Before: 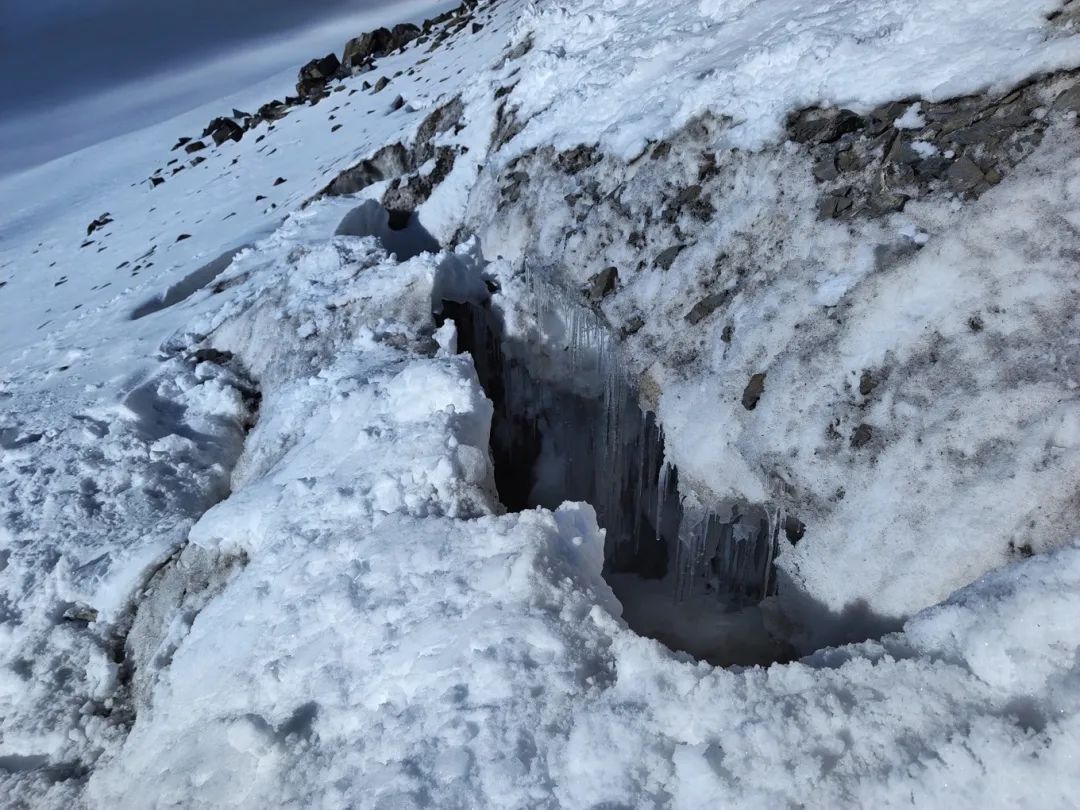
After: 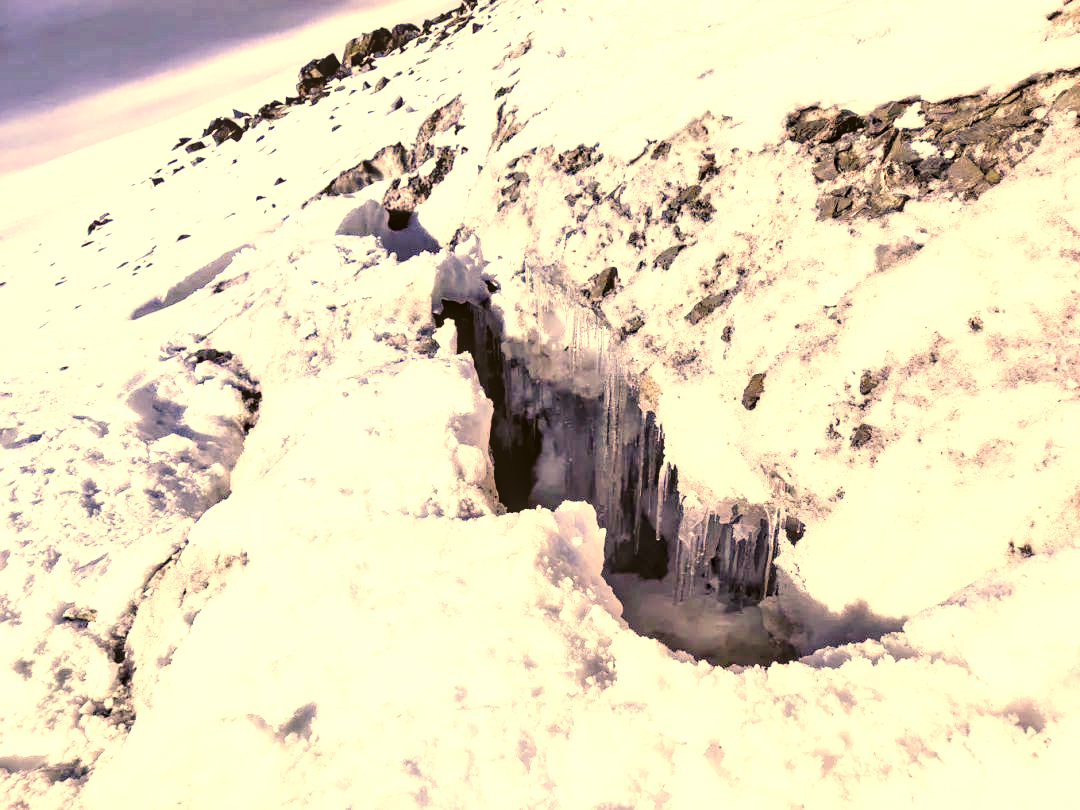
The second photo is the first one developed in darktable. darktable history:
exposure: black level correction 0.001, exposure 1.132 EV, compensate exposure bias true, compensate highlight preservation false
color correction: highlights a* 18.29, highlights b* 34.81, shadows a* 1.58, shadows b* 6.35, saturation 1.03
base curve: curves: ch0 [(0, 0) (0.028, 0.03) (0.121, 0.232) (0.46, 0.748) (0.859, 0.968) (1, 1)], preserve colors none
local contrast: on, module defaults
tone equalizer: edges refinement/feathering 500, mask exposure compensation -1.57 EV, preserve details no
levels: levels [0.062, 0.494, 0.925]
